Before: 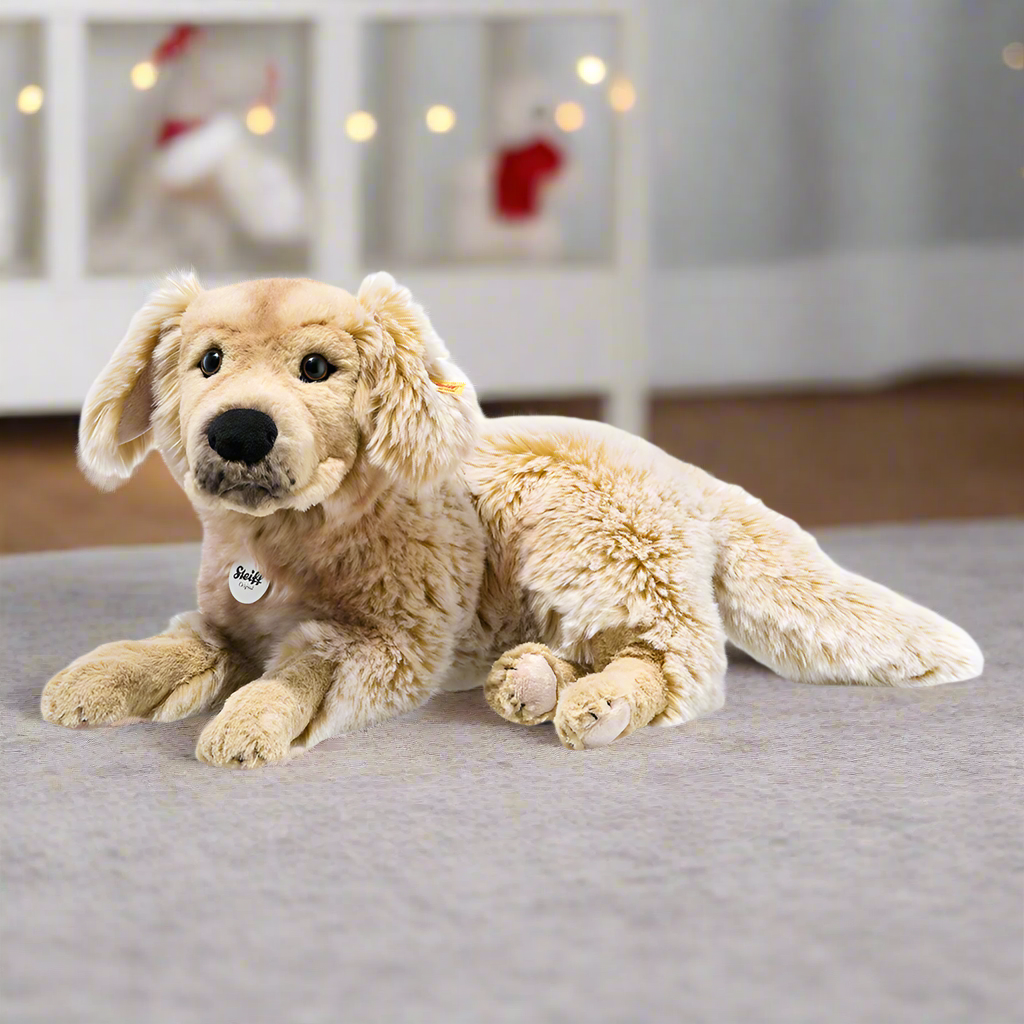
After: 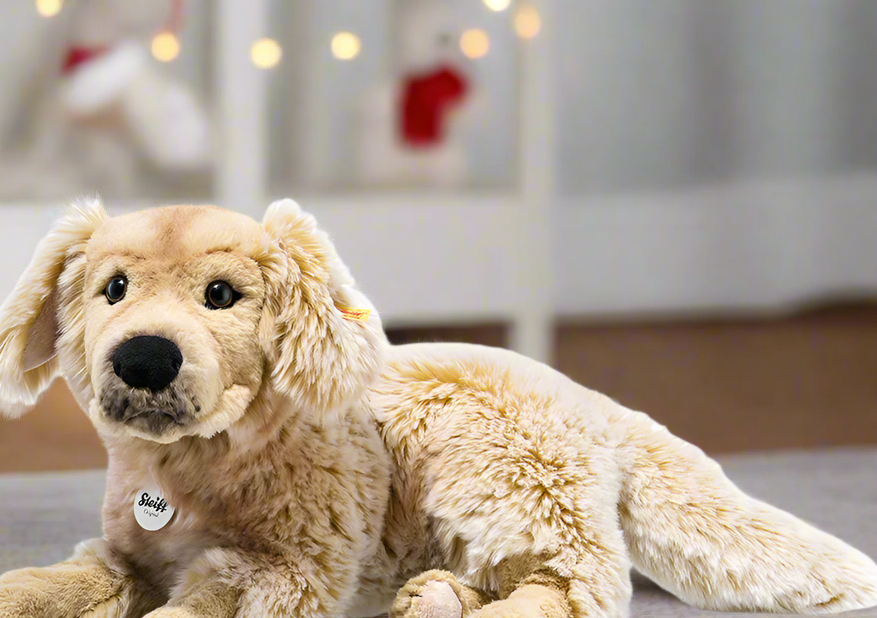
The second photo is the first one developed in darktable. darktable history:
crop and rotate: left 9.345%, top 7.22%, right 4.982%, bottom 32.331%
exposure: compensate highlight preservation false
